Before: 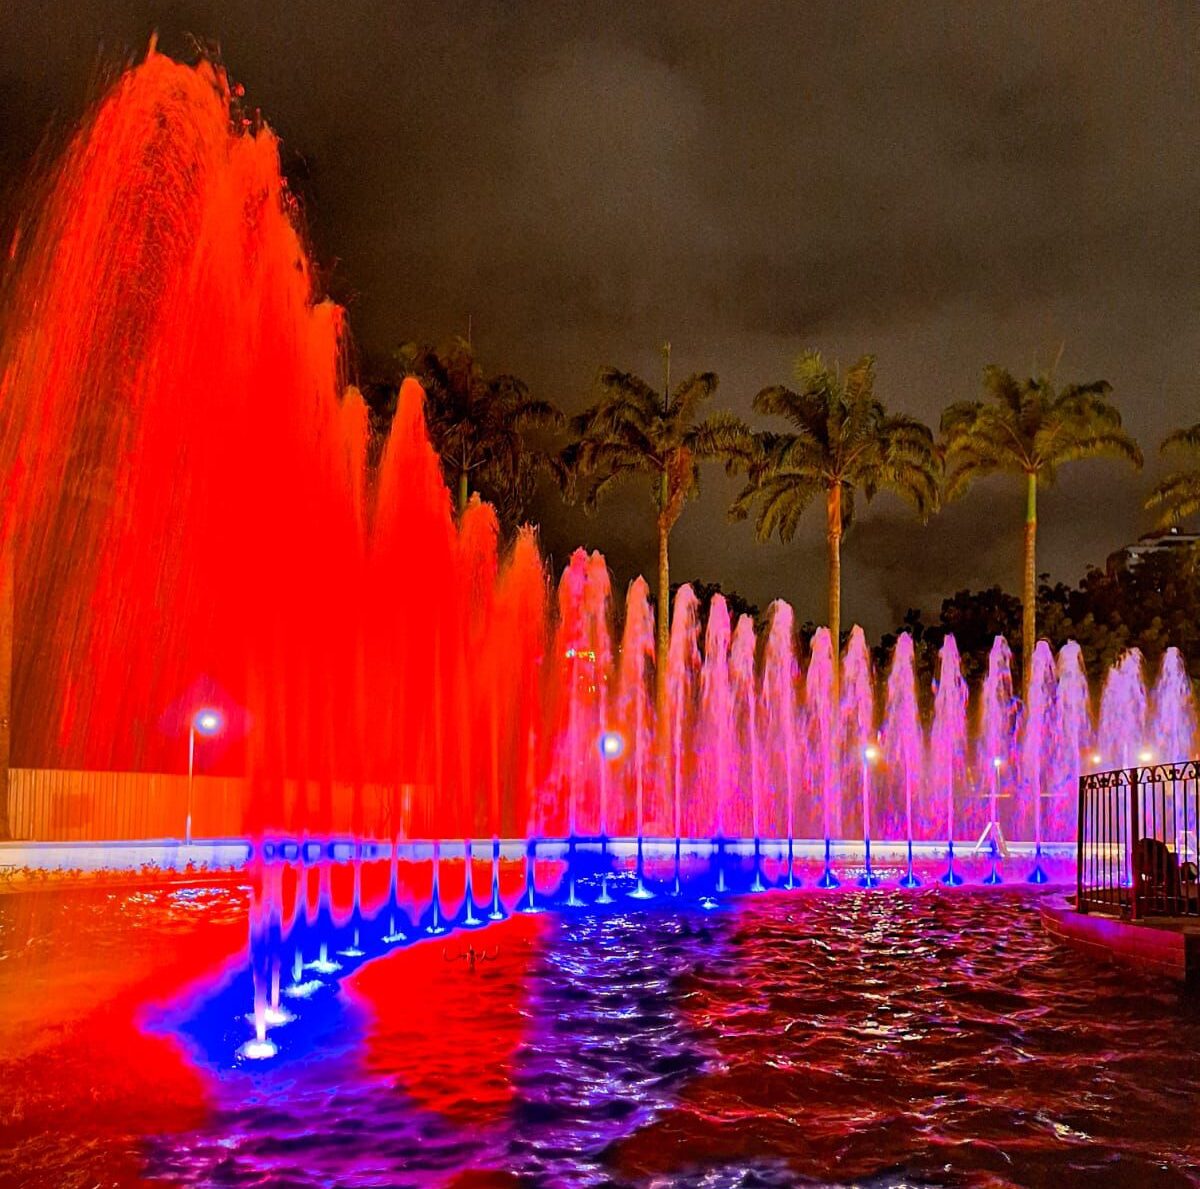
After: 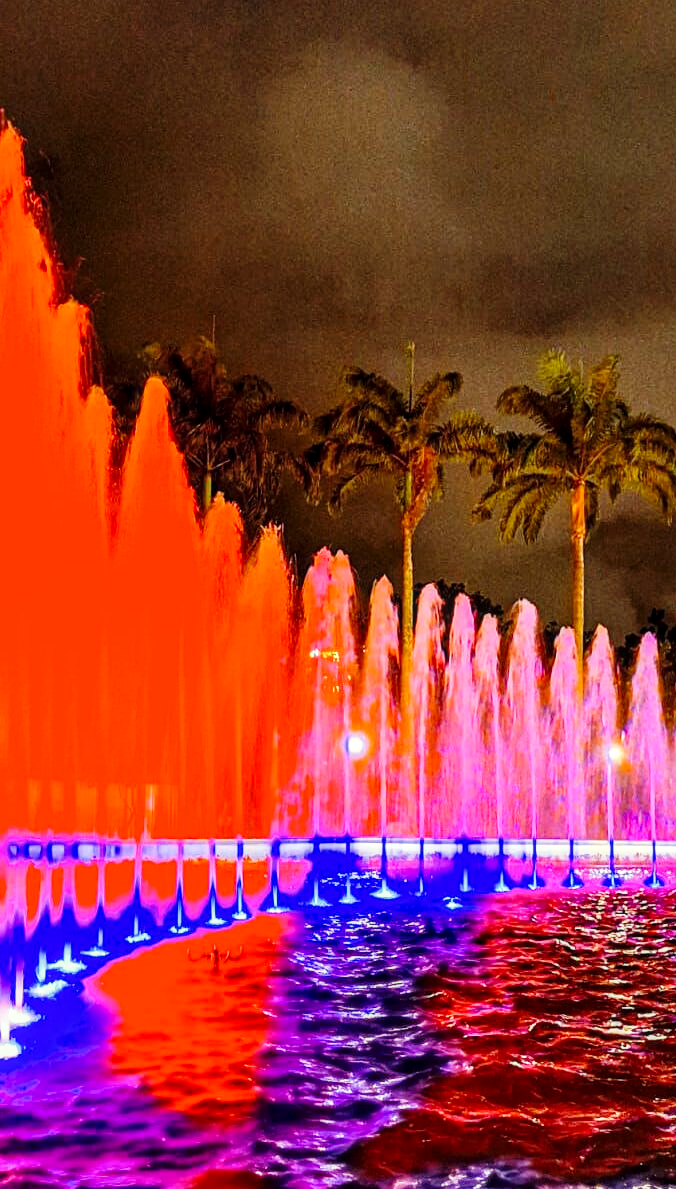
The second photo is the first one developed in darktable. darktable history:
crop: left 21.339%, right 22.325%
local contrast: on, module defaults
color correction: highlights a* -4.6, highlights b* 5.03, saturation 0.969
base curve: curves: ch0 [(0, 0) (0.028, 0.03) (0.121, 0.232) (0.46, 0.748) (0.859, 0.968) (1, 1)], preserve colors none
